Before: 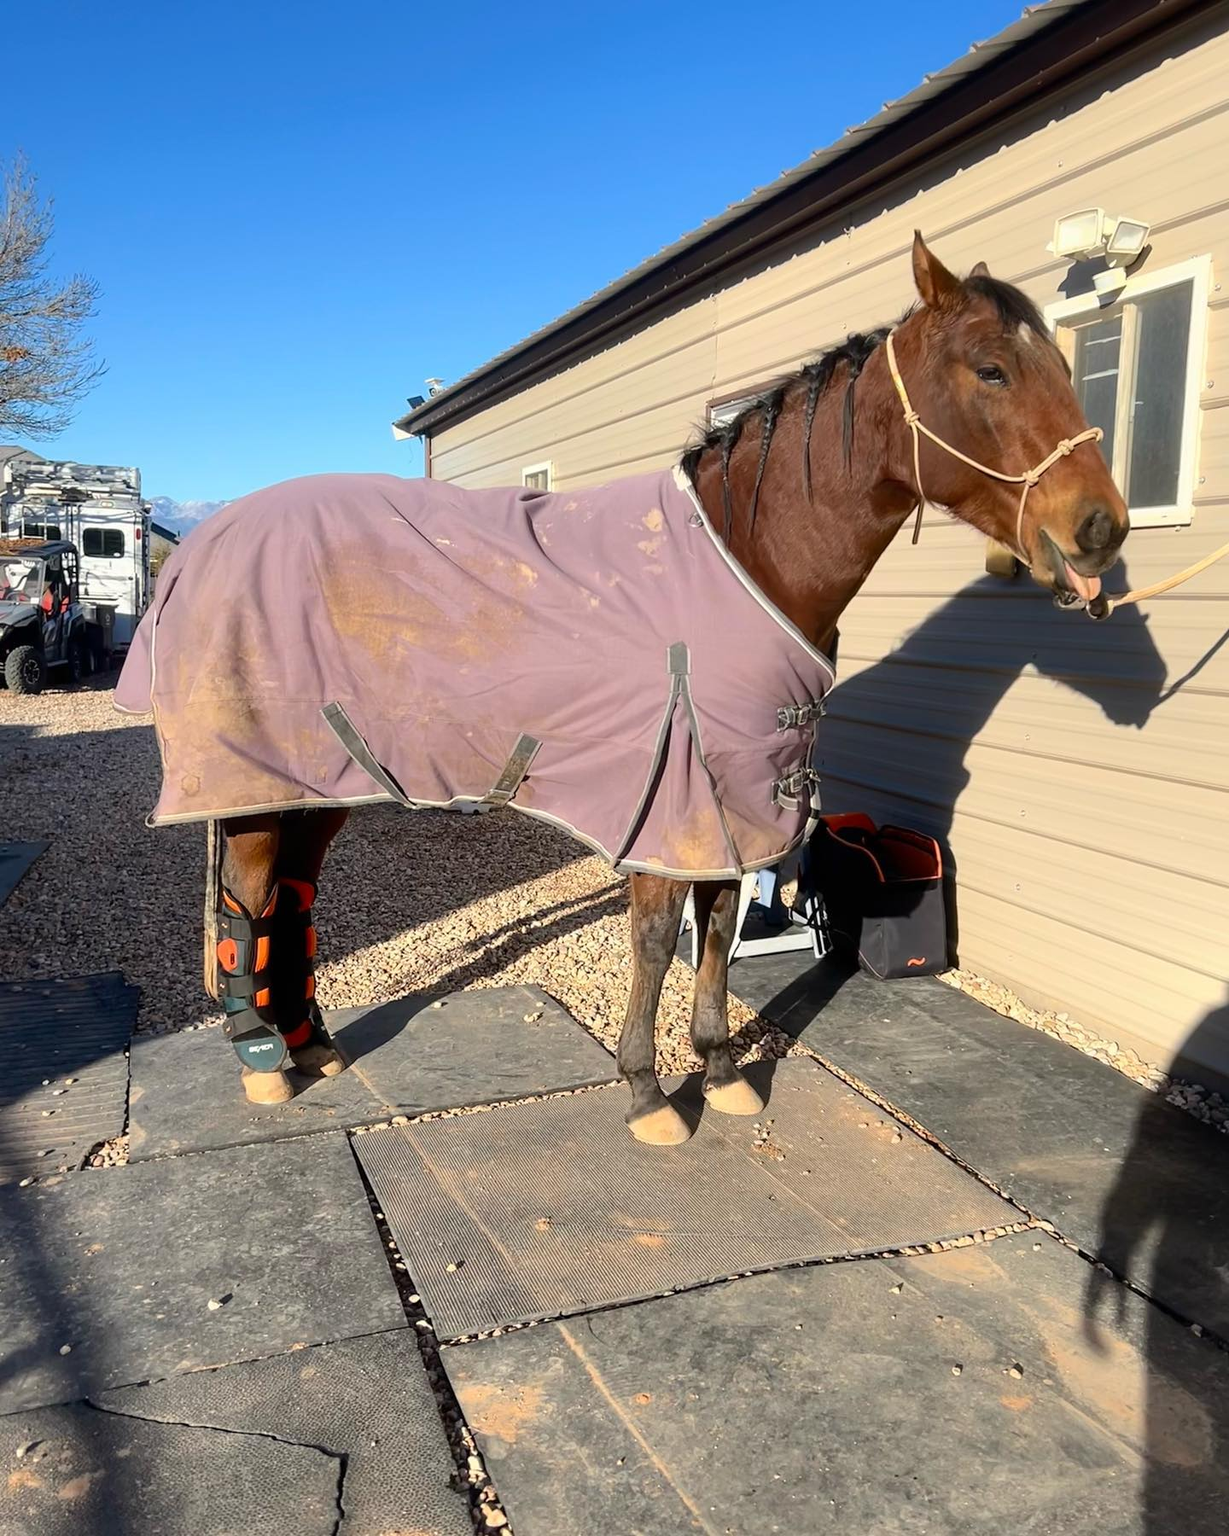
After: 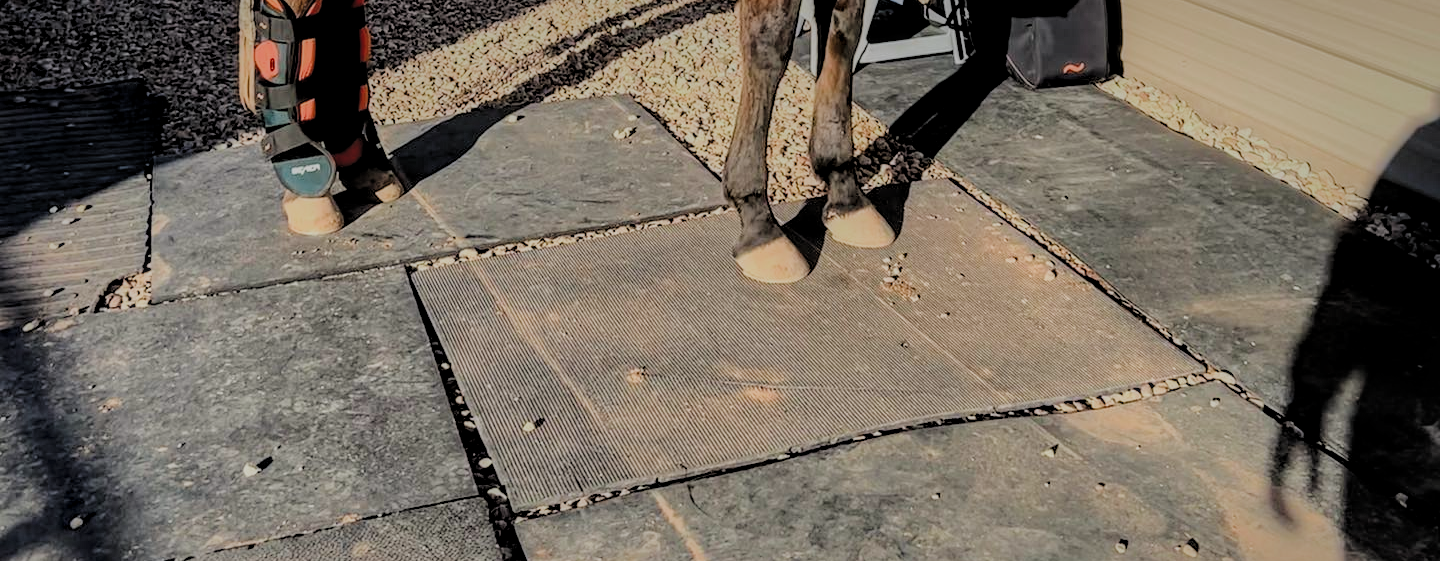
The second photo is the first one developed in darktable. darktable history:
exposure: compensate exposure bias true, compensate highlight preservation false
local contrast: on, module defaults
shadows and highlights: shadows -19.29, highlights -73.05
crop and rotate: top 58.84%, bottom 9.958%
haze removal: compatibility mode true, adaptive false
filmic rgb: black relative exposure -4.76 EV, white relative exposure 4.03 EV, hardness 2.82, color science v4 (2020), iterations of high-quality reconstruction 0
